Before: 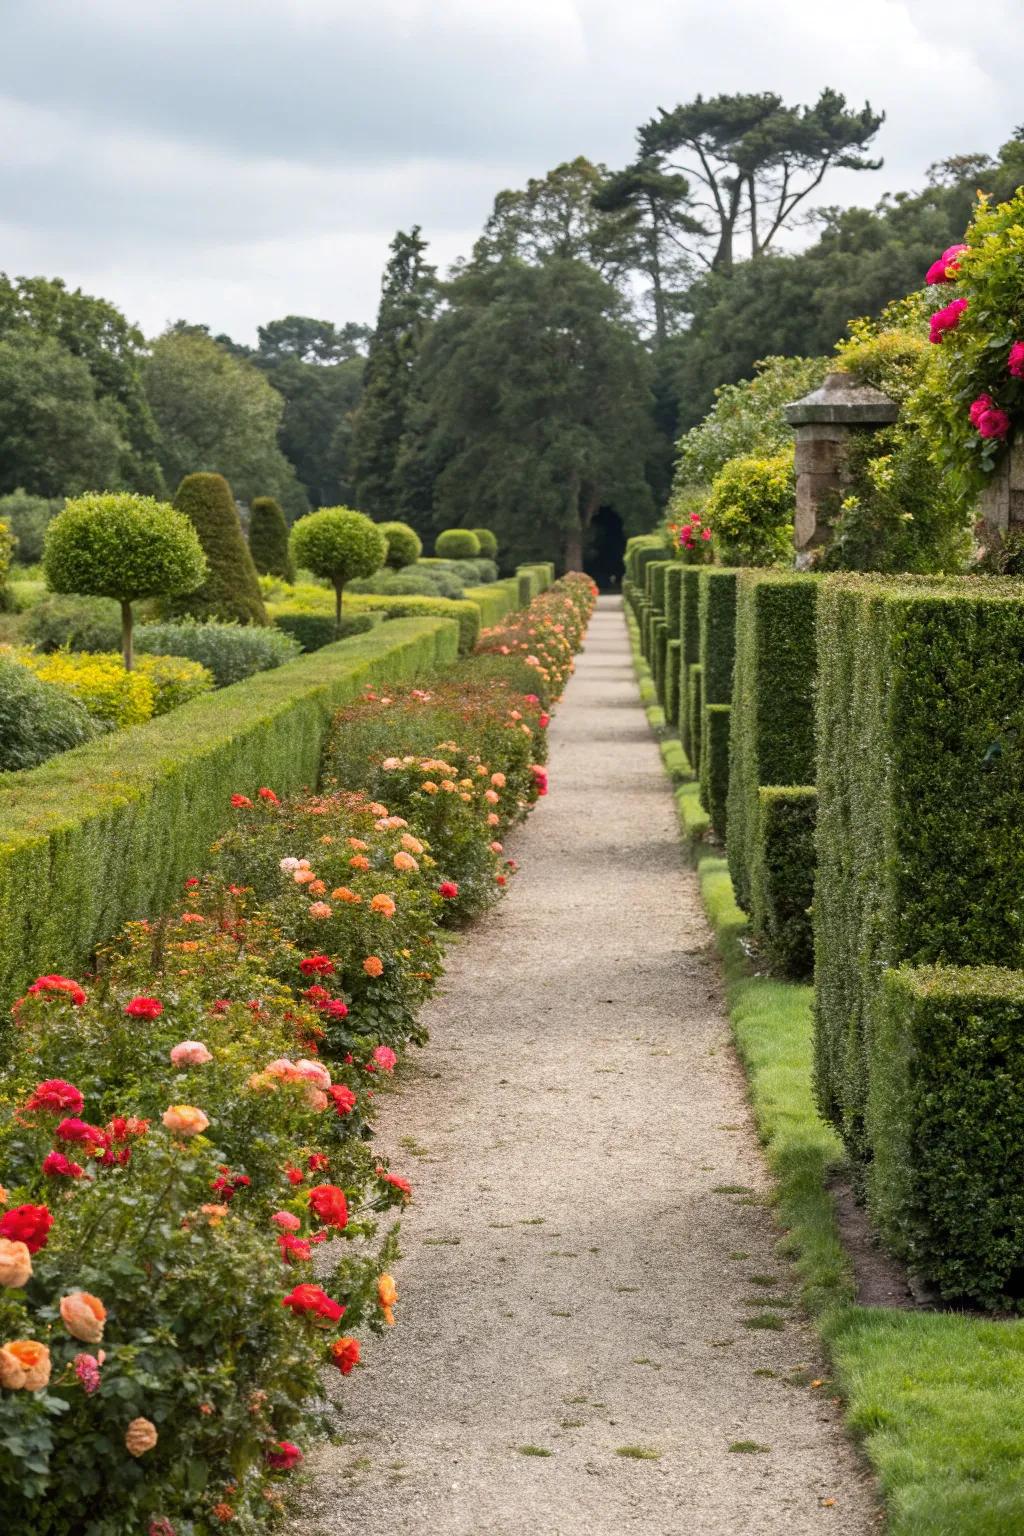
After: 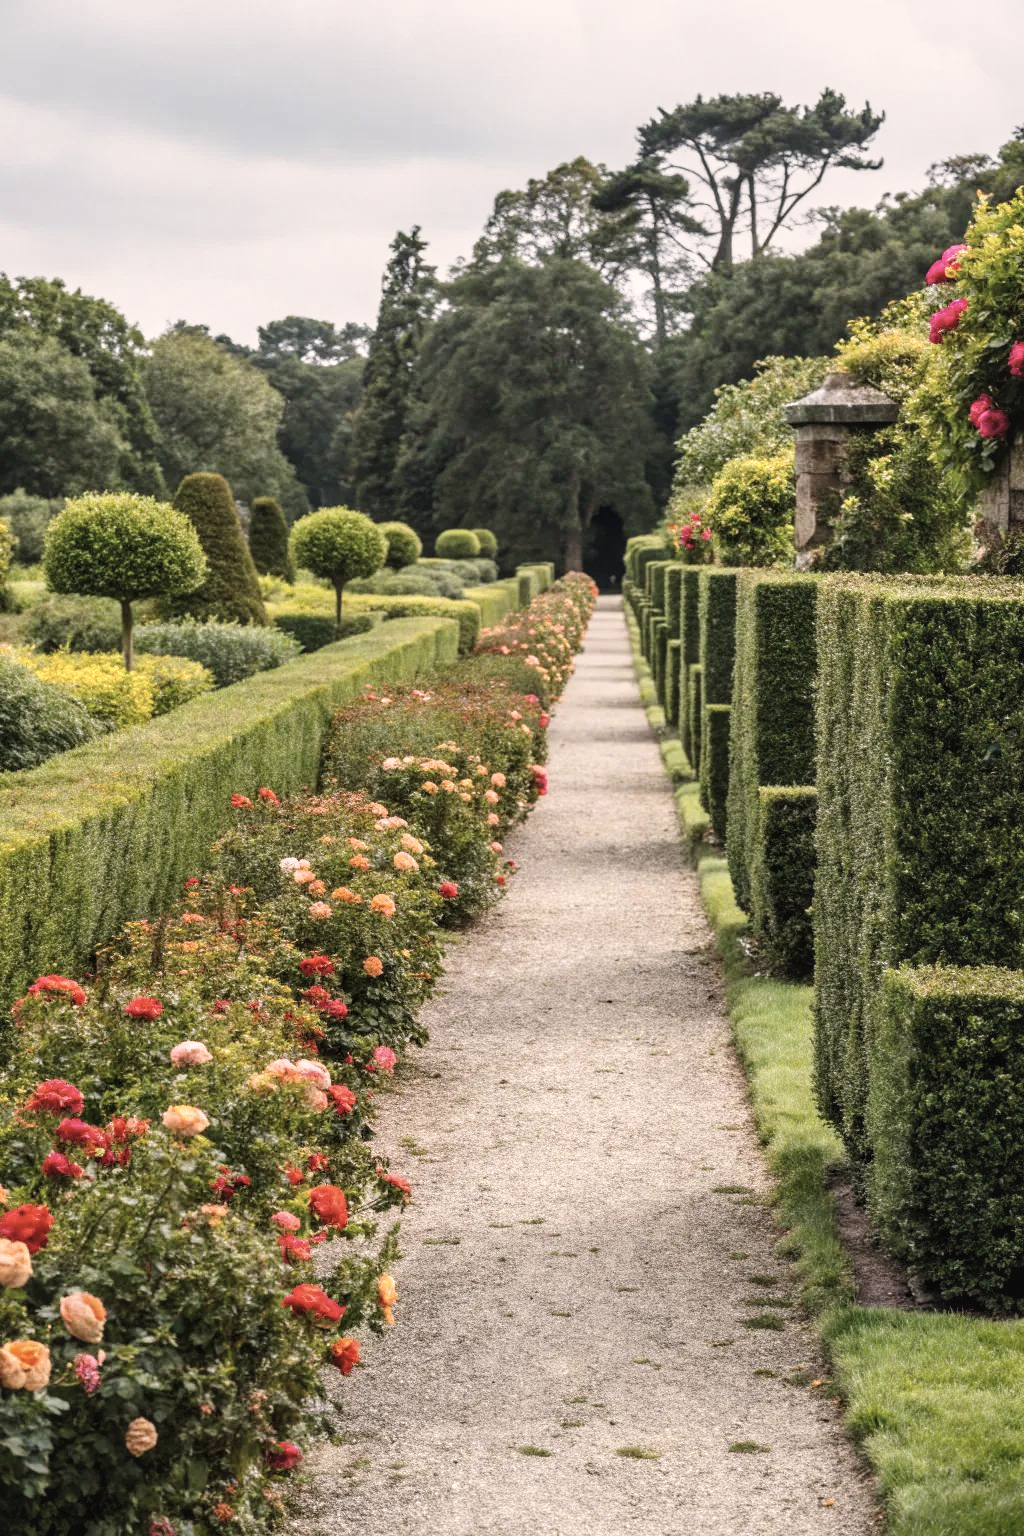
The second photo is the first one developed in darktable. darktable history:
color correction: highlights a* 5.55, highlights b* 5.21, saturation 0.671
tone curve: curves: ch0 [(0, 0.039) (0.104, 0.103) (0.273, 0.267) (0.448, 0.487) (0.704, 0.761) (0.886, 0.922) (0.994, 0.971)]; ch1 [(0, 0) (0.335, 0.298) (0.446, 0.413) (0.485, 0.487) (0.515, 0.503) (0.566, 0.563) (0.641, 0.655) (1, 1)]; ch2 [(0, 0) (0.314, 0.301) (0.421, 0.411) (0.502, 0.494) (0.528, 0.54) (0.557, 0.559) (0.612, 0.605) (0.722, 0.686) (1, 1)], preserve colors none
local contrast: on, module defaults
